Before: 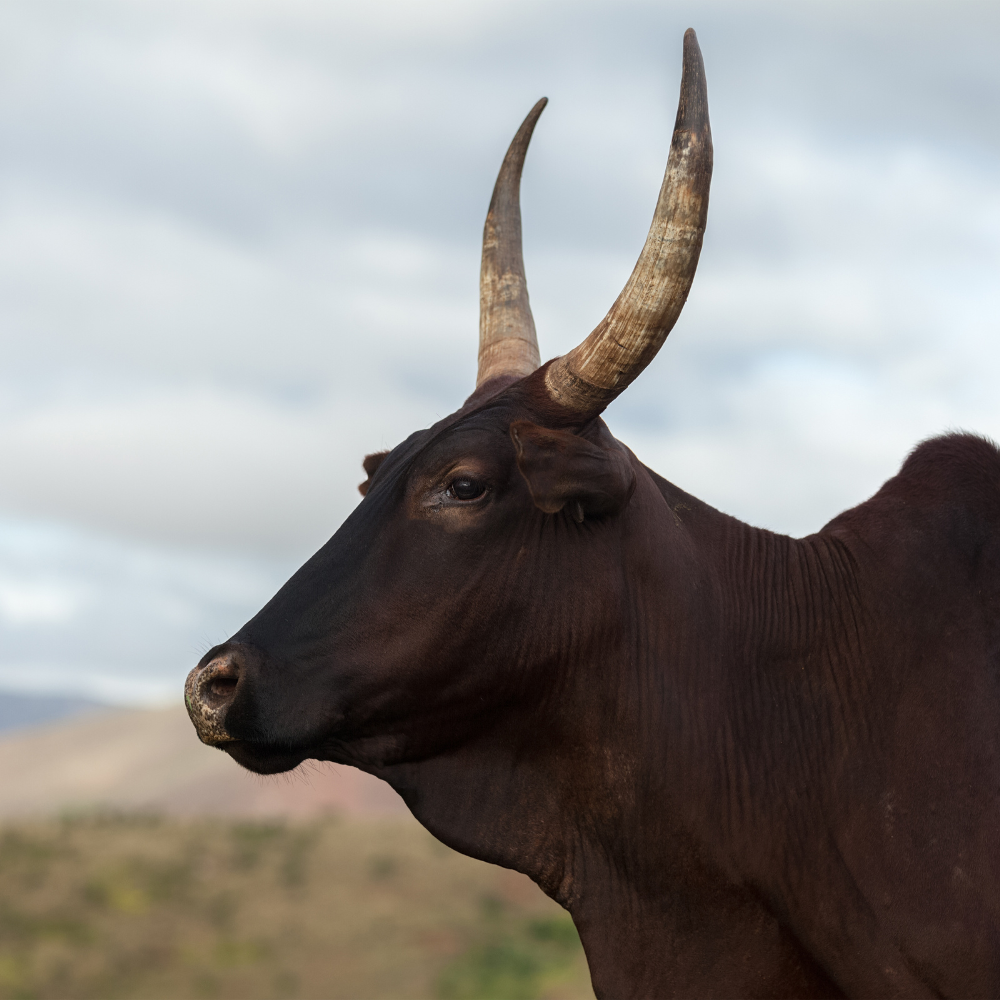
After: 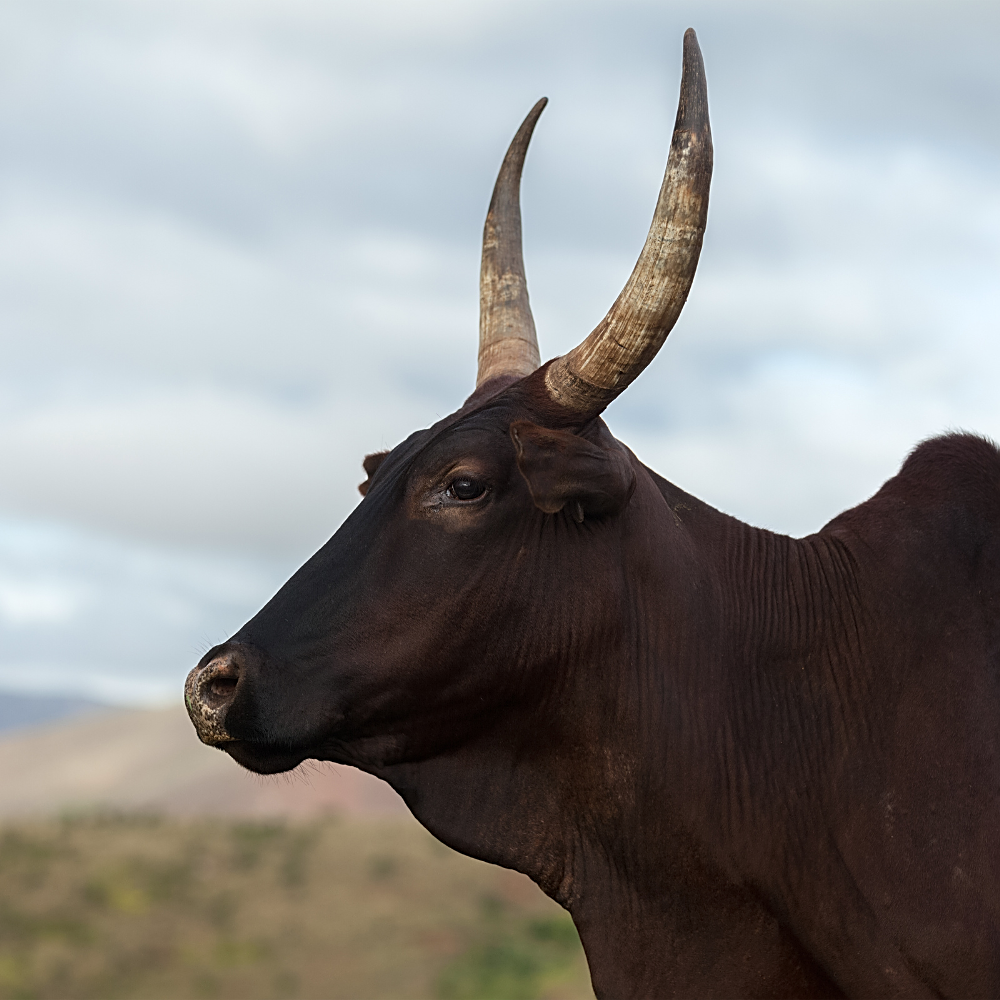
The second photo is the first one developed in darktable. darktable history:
white balance: red 0.986, blue 1.01
sharpen: on, module defaults
